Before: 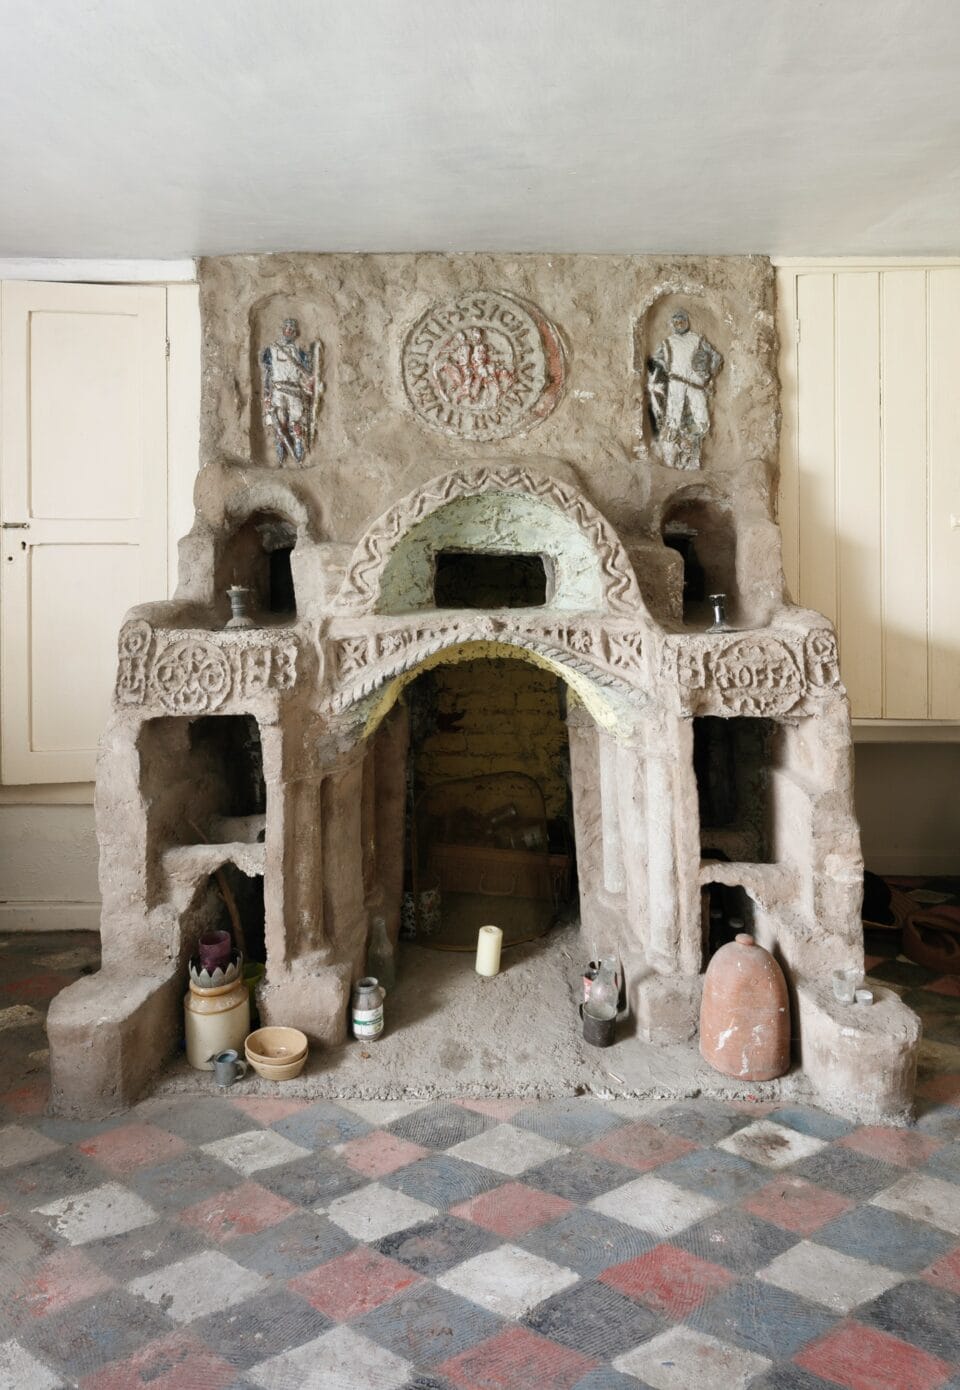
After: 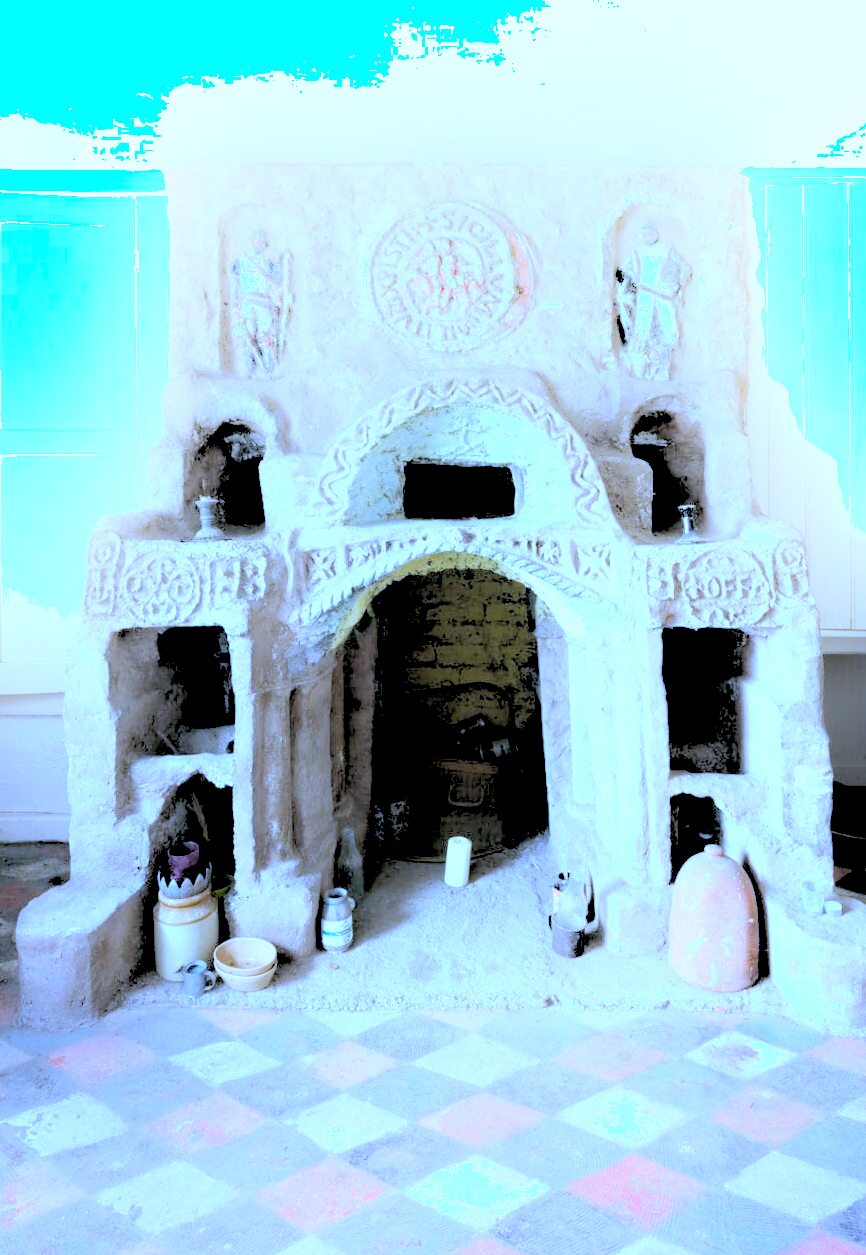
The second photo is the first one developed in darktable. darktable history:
shadows and highlights: shadows -40.15, highlights 62.88, soften with gaussian
exposure: exposure 0.781 EV, compensate highlight preservation false
crop: left 3.305%, top 6.436%, right 6.389%, bottom 3.258%
rgb levels: levels [[0.027, 0.429, 0.996], [0, 0.5, 1], [0, 0.5, 1]]
white balance: red 0.766, blue 1.537
